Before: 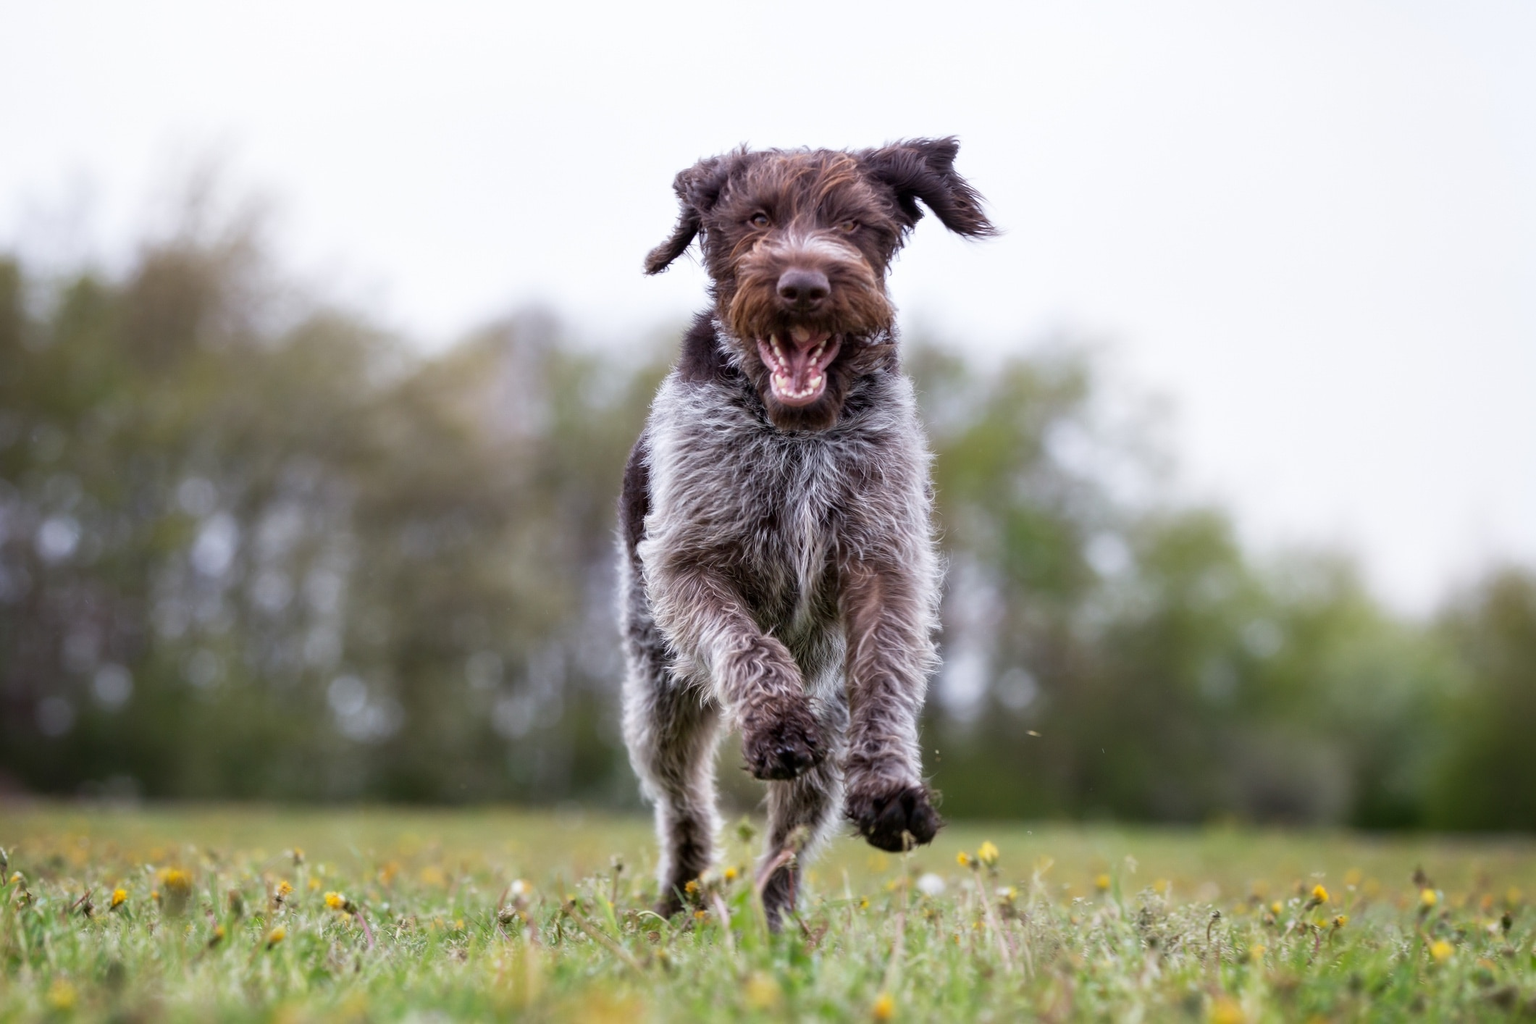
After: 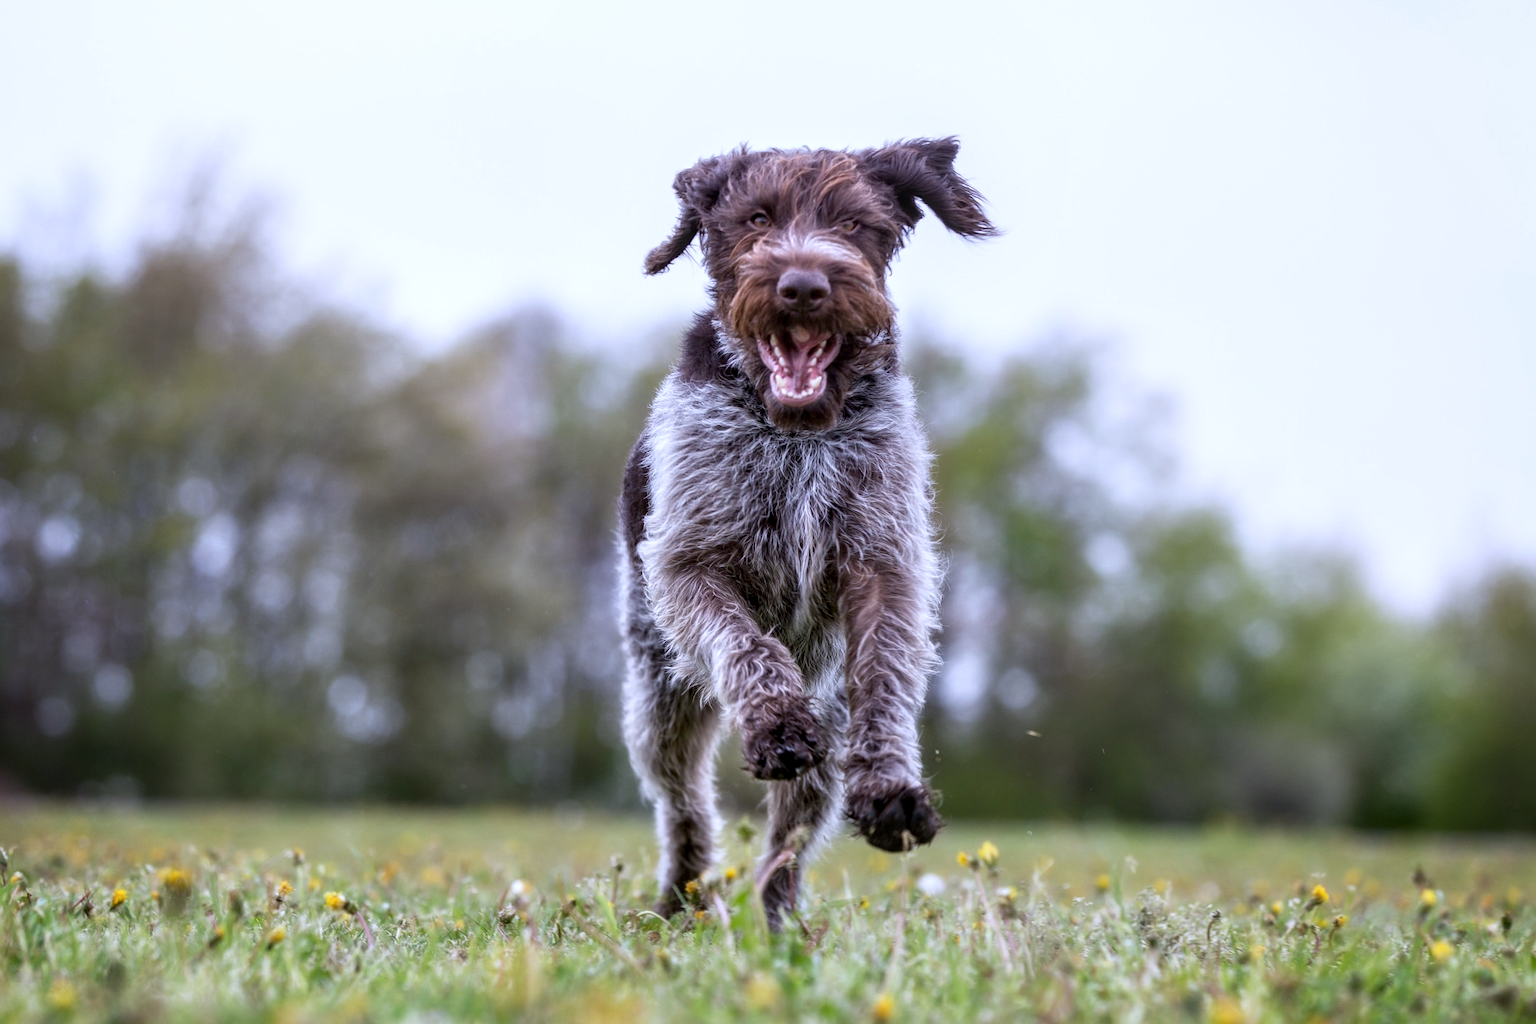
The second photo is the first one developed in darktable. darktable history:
white balance: red 0.967, blue 1.119, emerald 0.756
local contrast: on, module defaults
